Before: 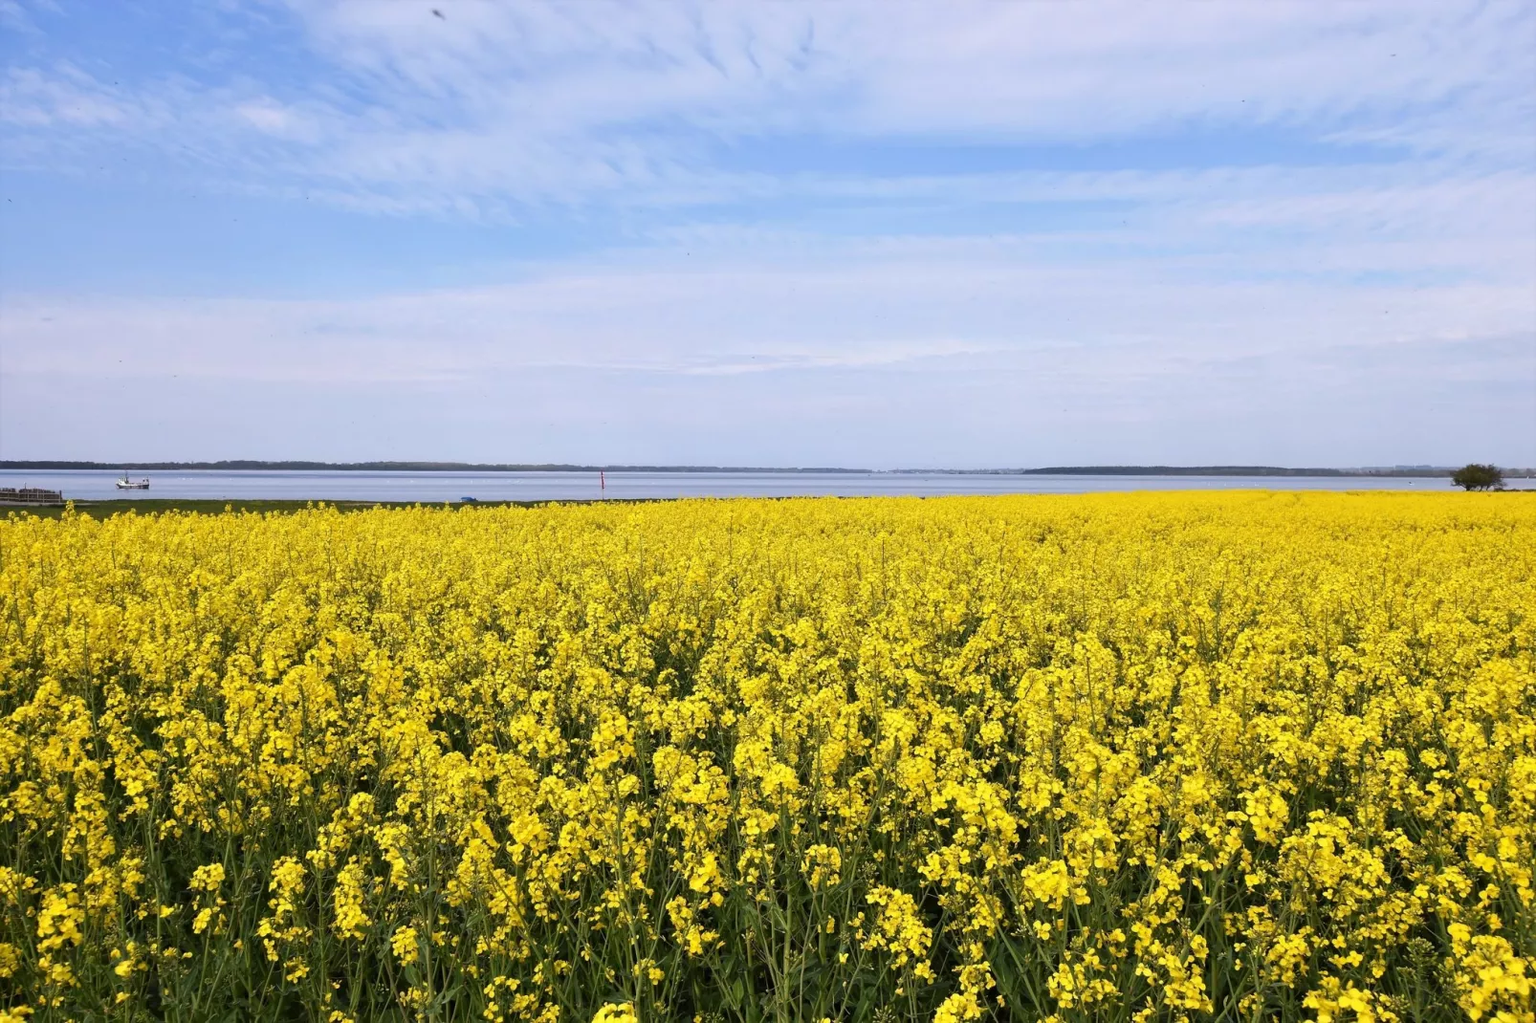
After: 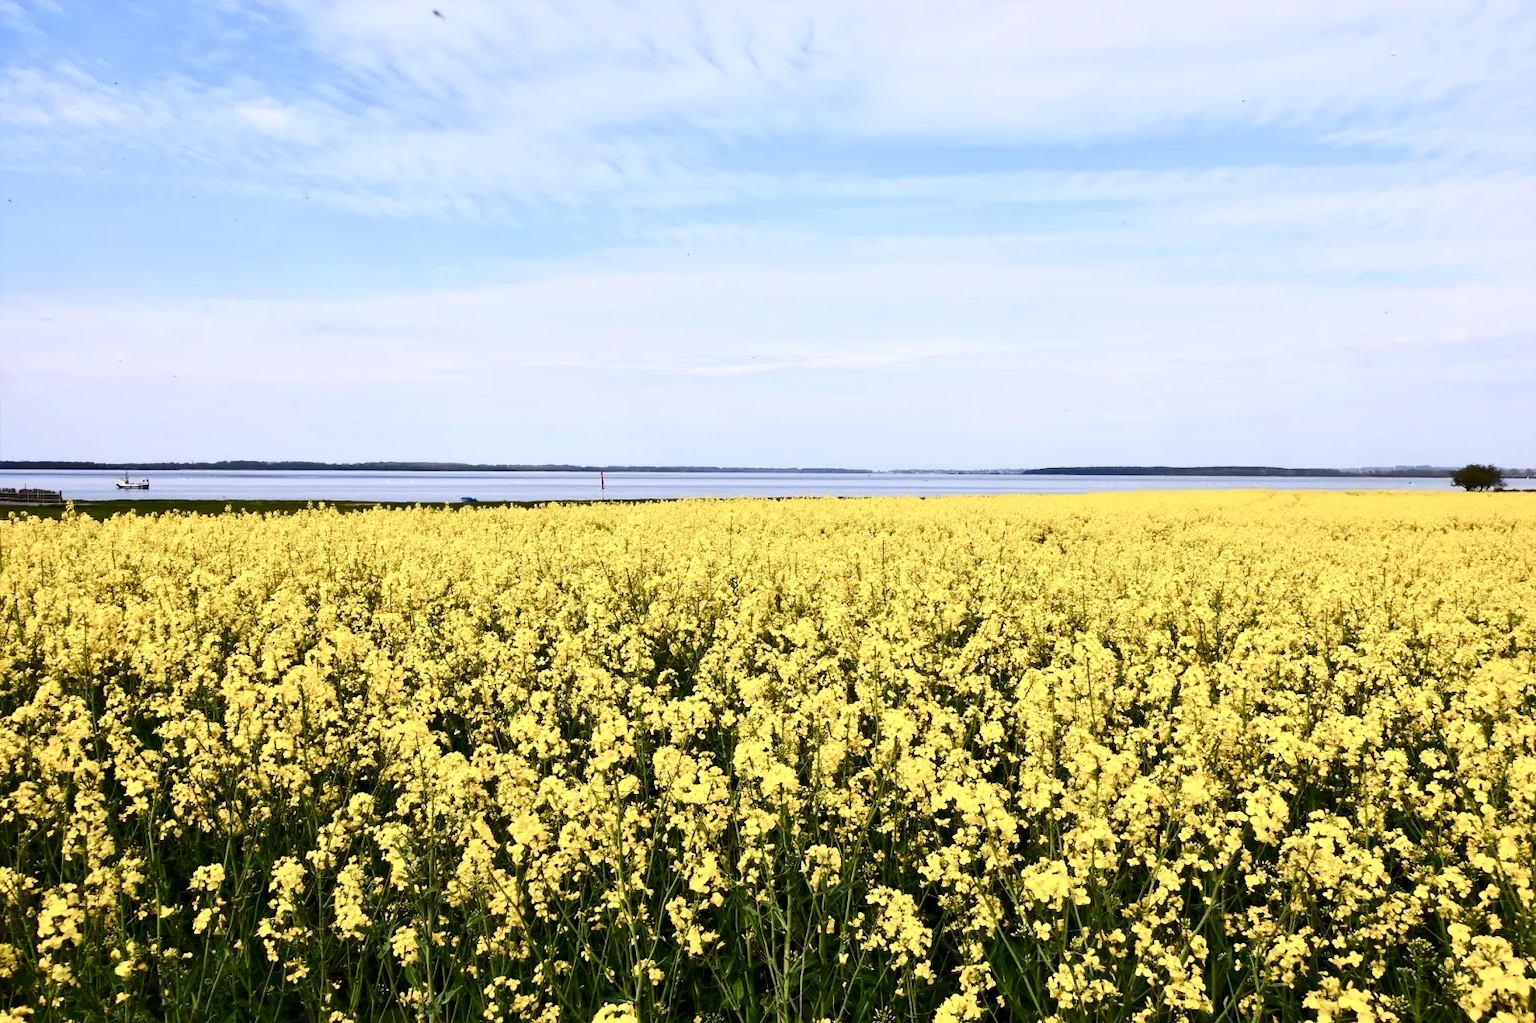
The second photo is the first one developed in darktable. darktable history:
local contrast: mode bilateral grid, contrast 20, coarseness 99, detail 150%, midtone range 0.2
color balance rgb: perceptual saturation grading › global saturation 0.124%, perceptual saturation grading › highlights -30.206%, perceptual saturation grading › shadows 19.148%, contrast -10.325%
contrast brightness saturation: contrast 0.41, brightness 0.051, saturation 0.261
